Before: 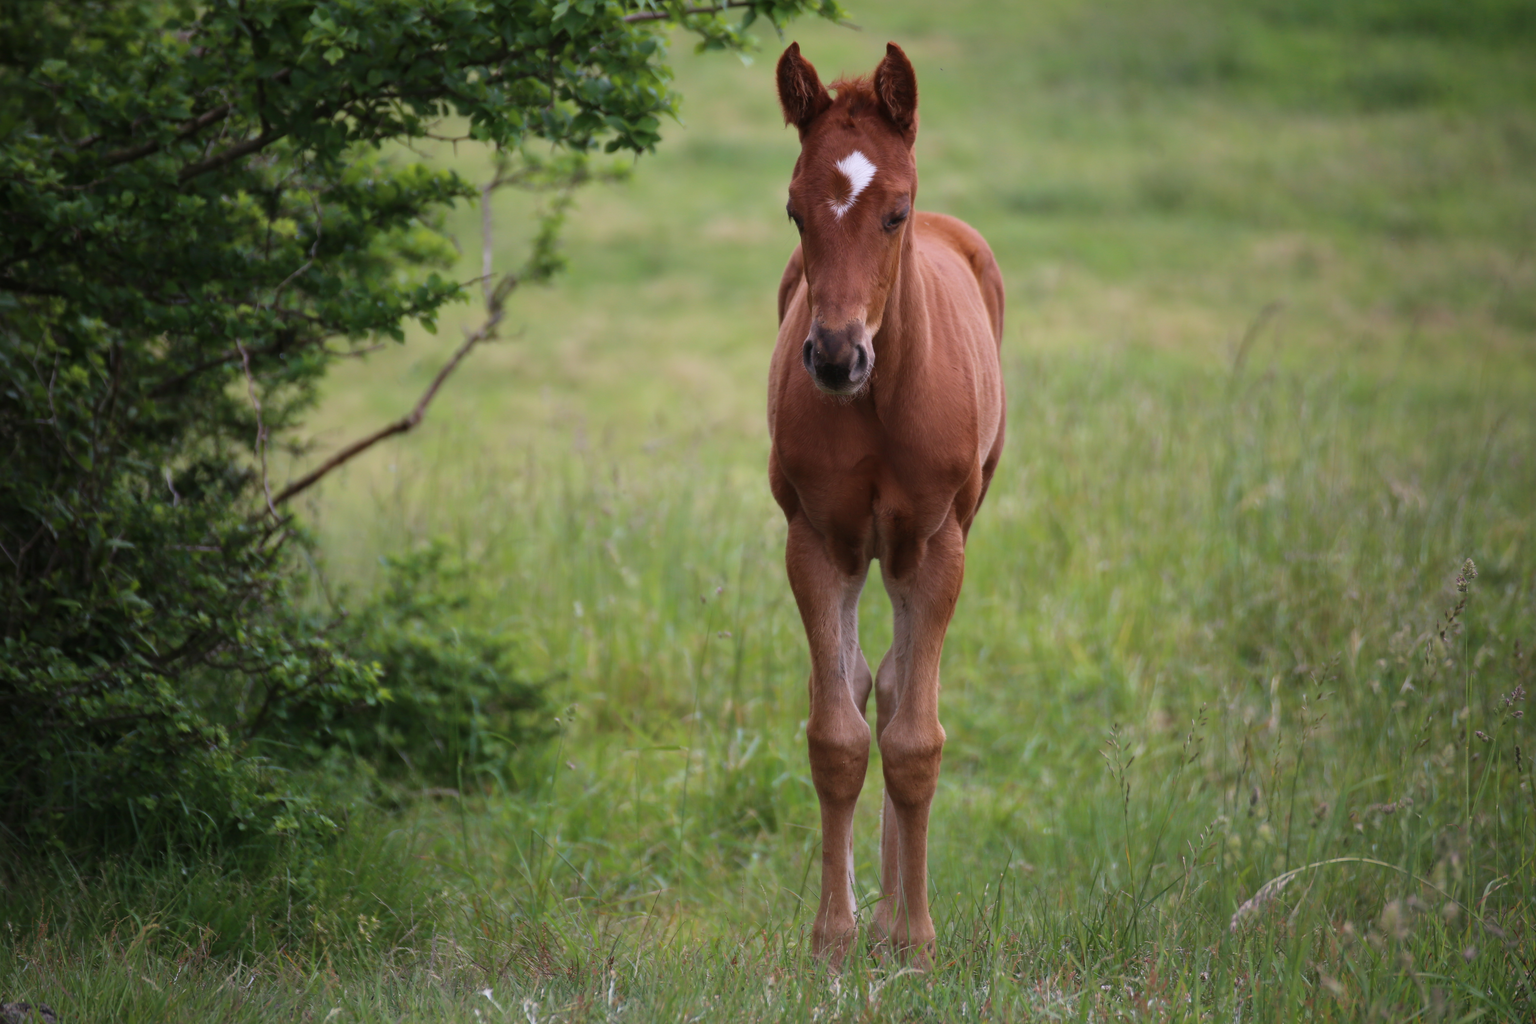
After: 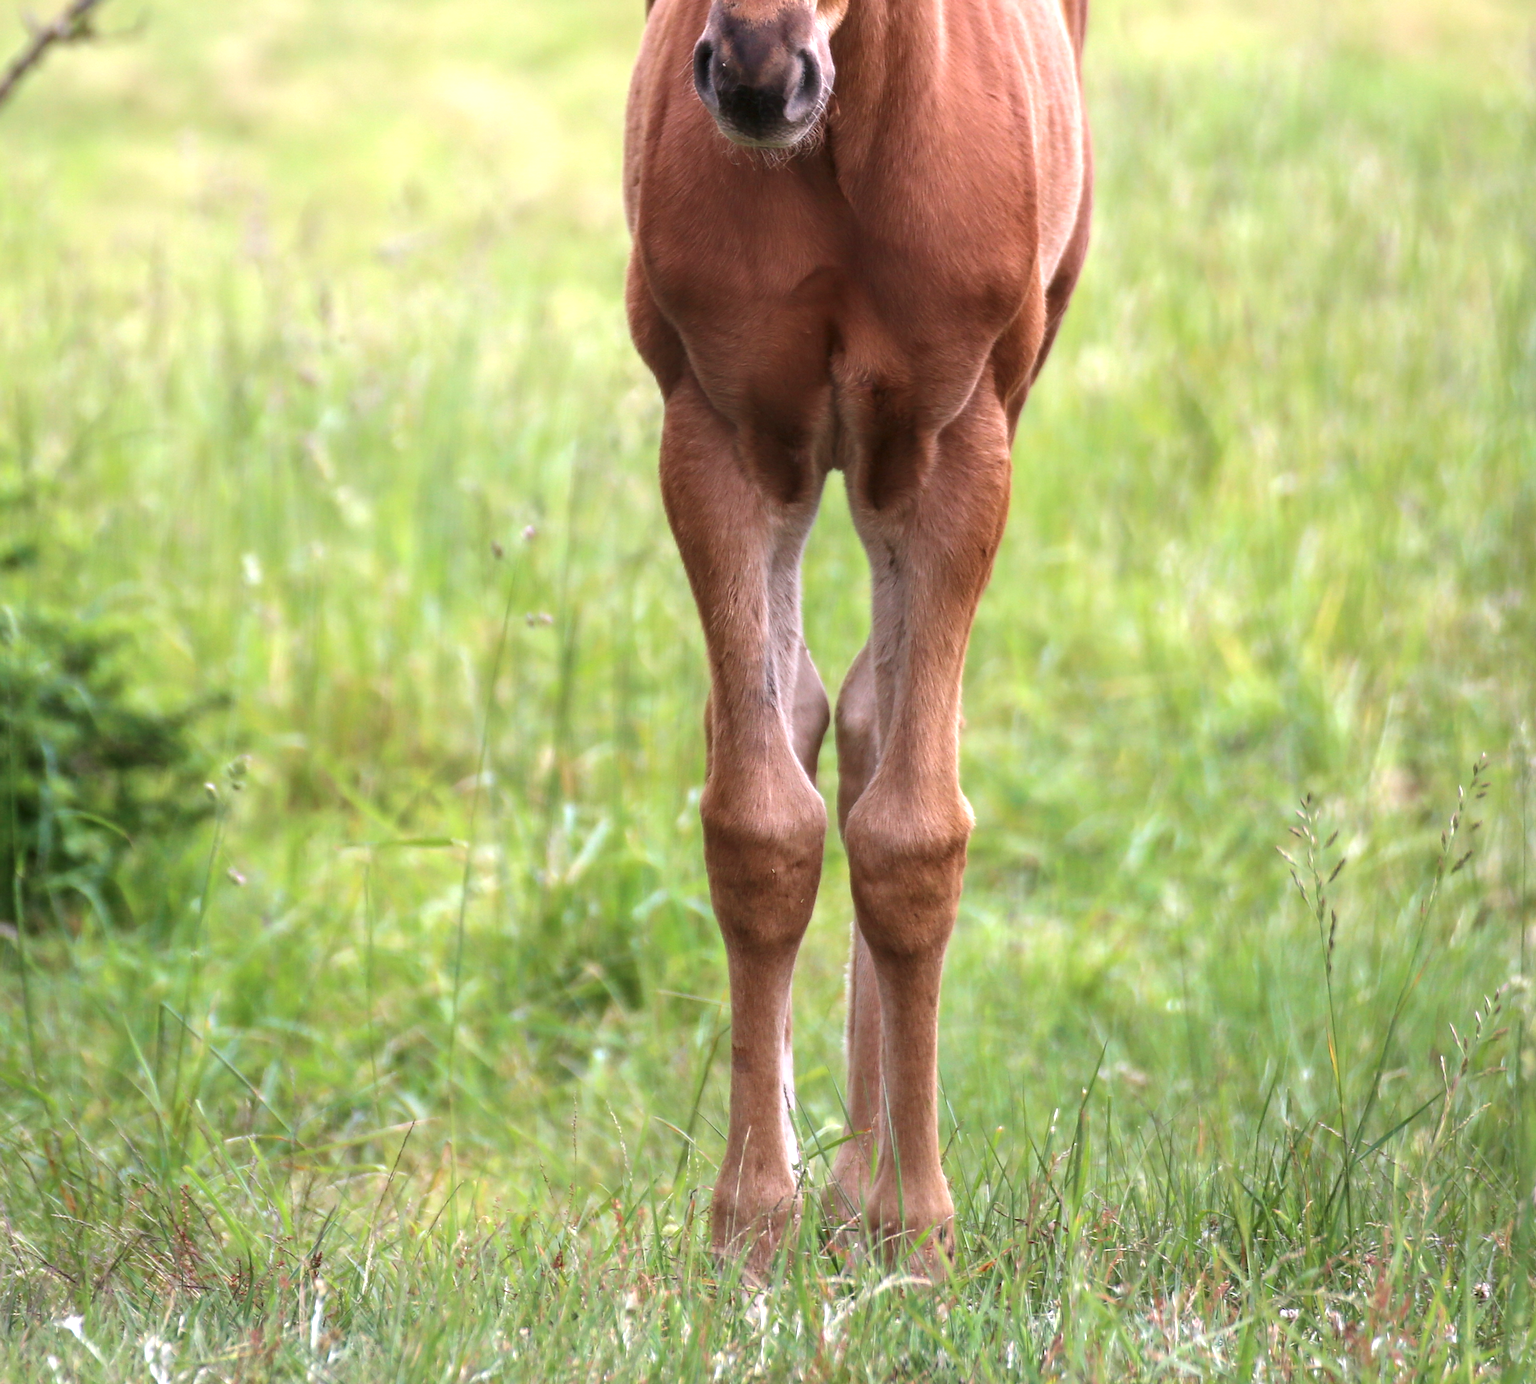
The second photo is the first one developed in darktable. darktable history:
local contrast: detail 130%
exposure: black level correction 0, exposure 1.121 EV, compensate exposure bias true, compensate highlight preservation false
crop and rotate: left 29.332%, top 31.234%, right 19.809%
